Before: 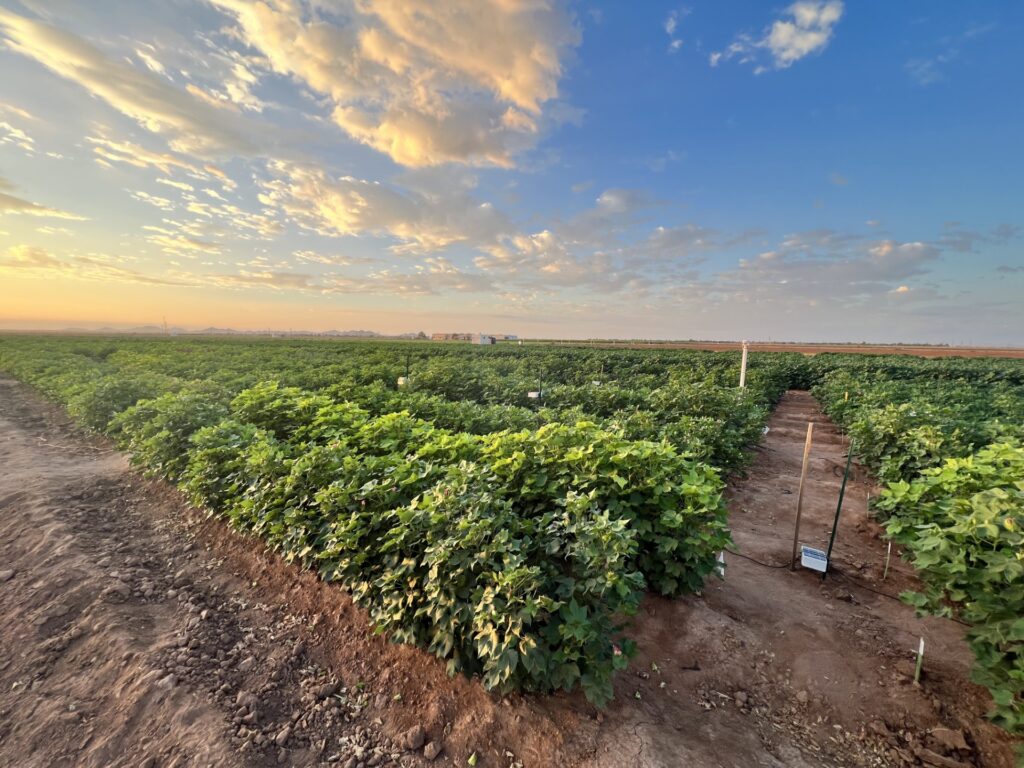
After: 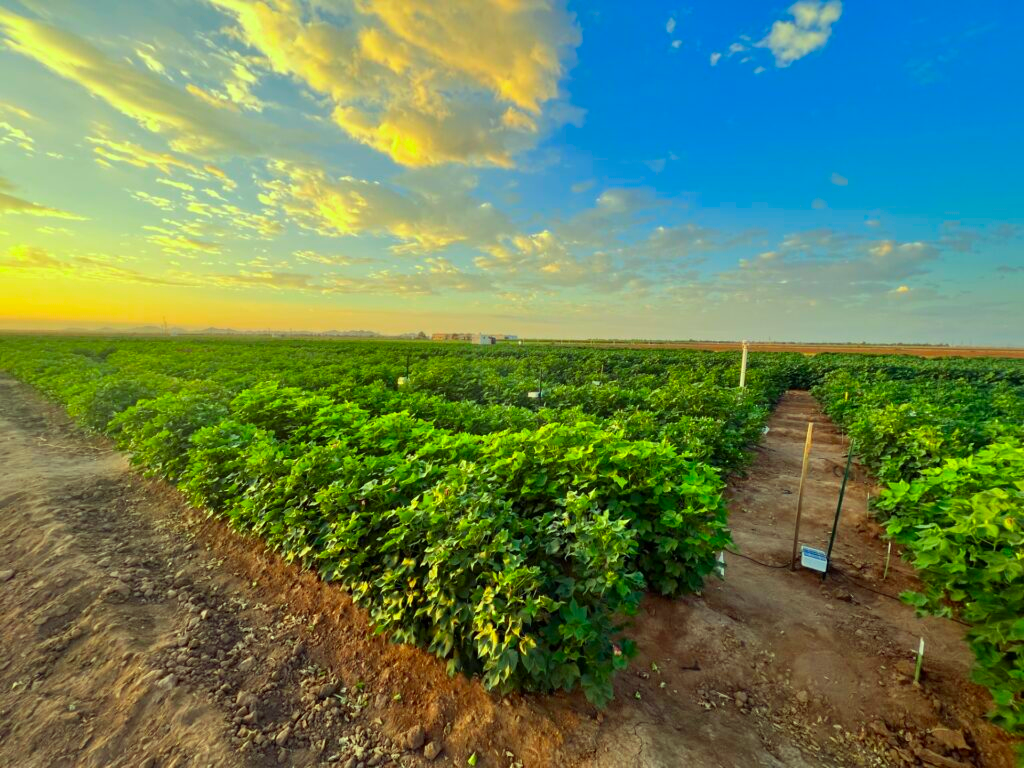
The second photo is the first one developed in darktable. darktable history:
color balance: on, module defaults
color correction: highlights a* -10.77, highlights b* 9.8, saturation 1.72
